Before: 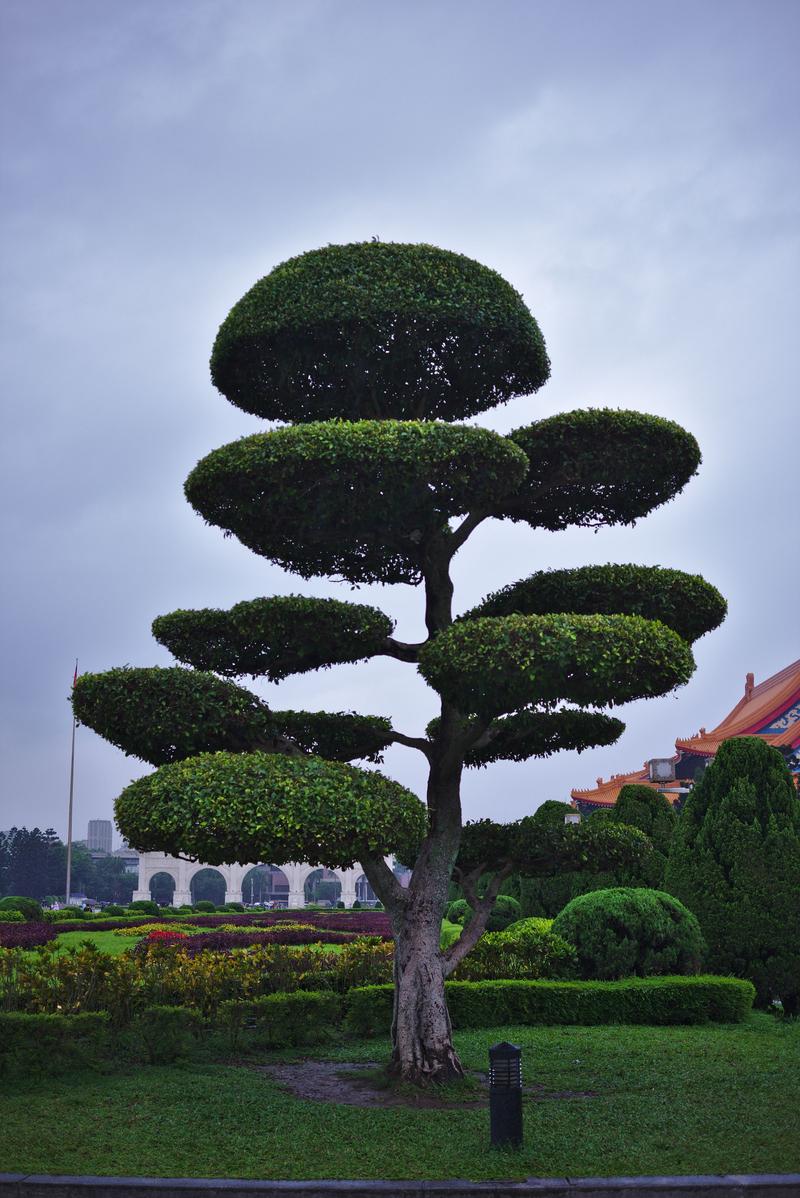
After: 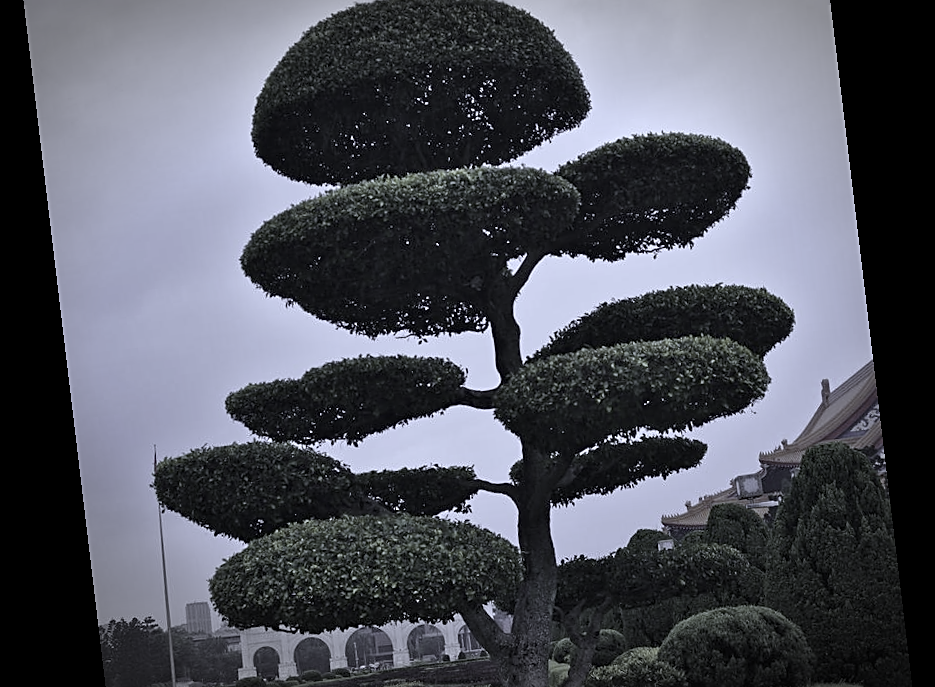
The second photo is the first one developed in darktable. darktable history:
rotate and perspective: rotation -6.83°, automatic cropping off
crop and rotate: top 23.043%, bottom 23.437%
exposure: exposure -0.242 EV, compensate highlight preservation false
color correction: saturation 0.2
sharpen: on, module defaults
white balance: red 0.766, blue 1.537
vignetting: fall-off start 79.43%, saturation -0.649, width/height ratio 1.327, unbound false
